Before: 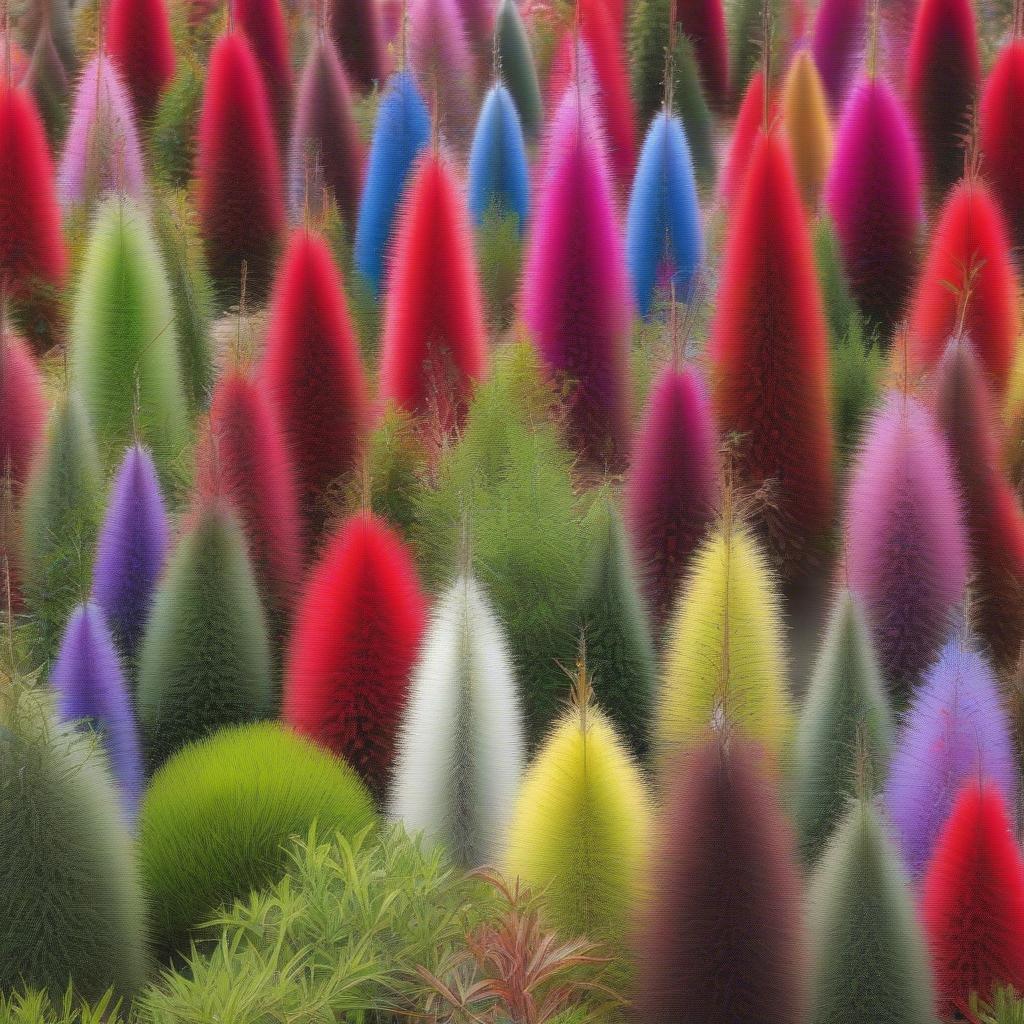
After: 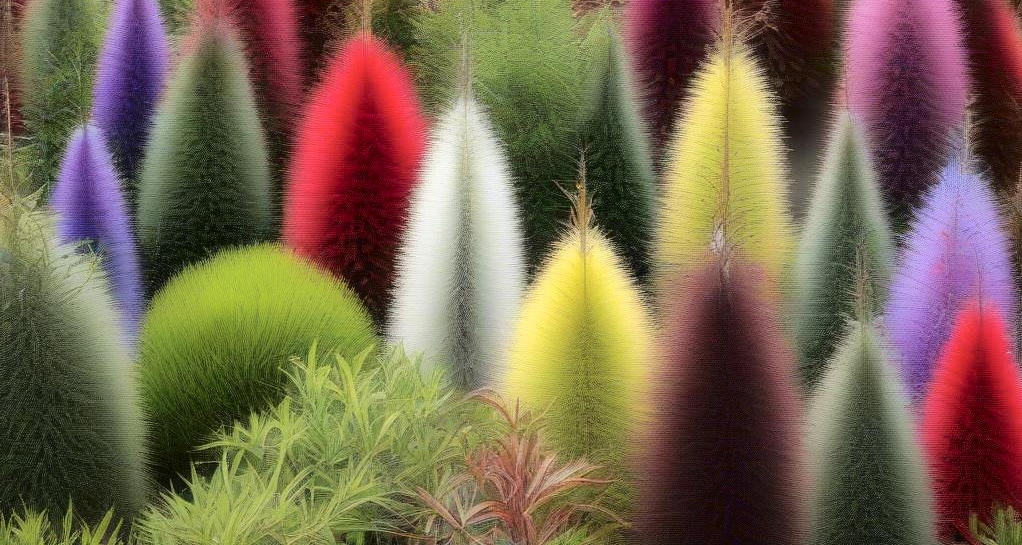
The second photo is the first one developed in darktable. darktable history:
crop and rotate: top 46.747%, right 0.119%
tone curve: curves: ch0 [(0, 0) (0.003, 0.003) (0.011, 0.005) (0.025, 0.008) (0.044, 0.012) (0.069, 0.02) (0.1, 0.031) (0.136, 0.047) (0.177, 0.088) (0.224, 0.141) (0.277, 0.222) (0.335, 0.32) (0.399, 0.425) (0.468, 0.524) (0.543, 0.623) (0.623, 0.716) (0.709, 0.796) (0.801, 0.88) (0.898, 0.959) (1, 1)], color space Lab, independent channels, preserve colors none
